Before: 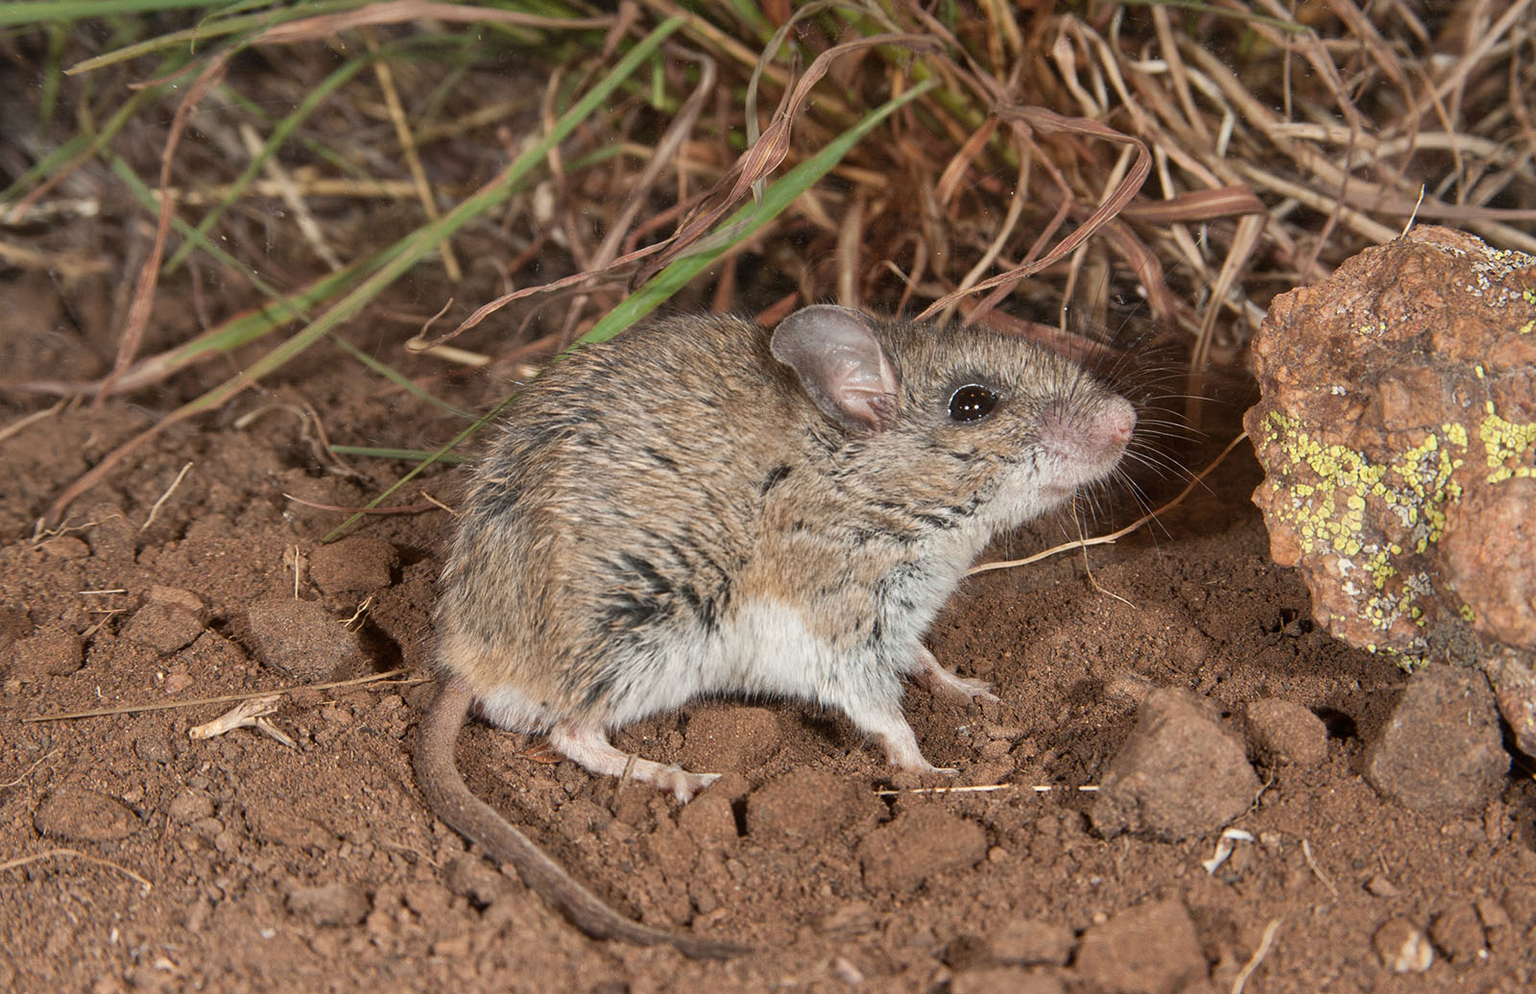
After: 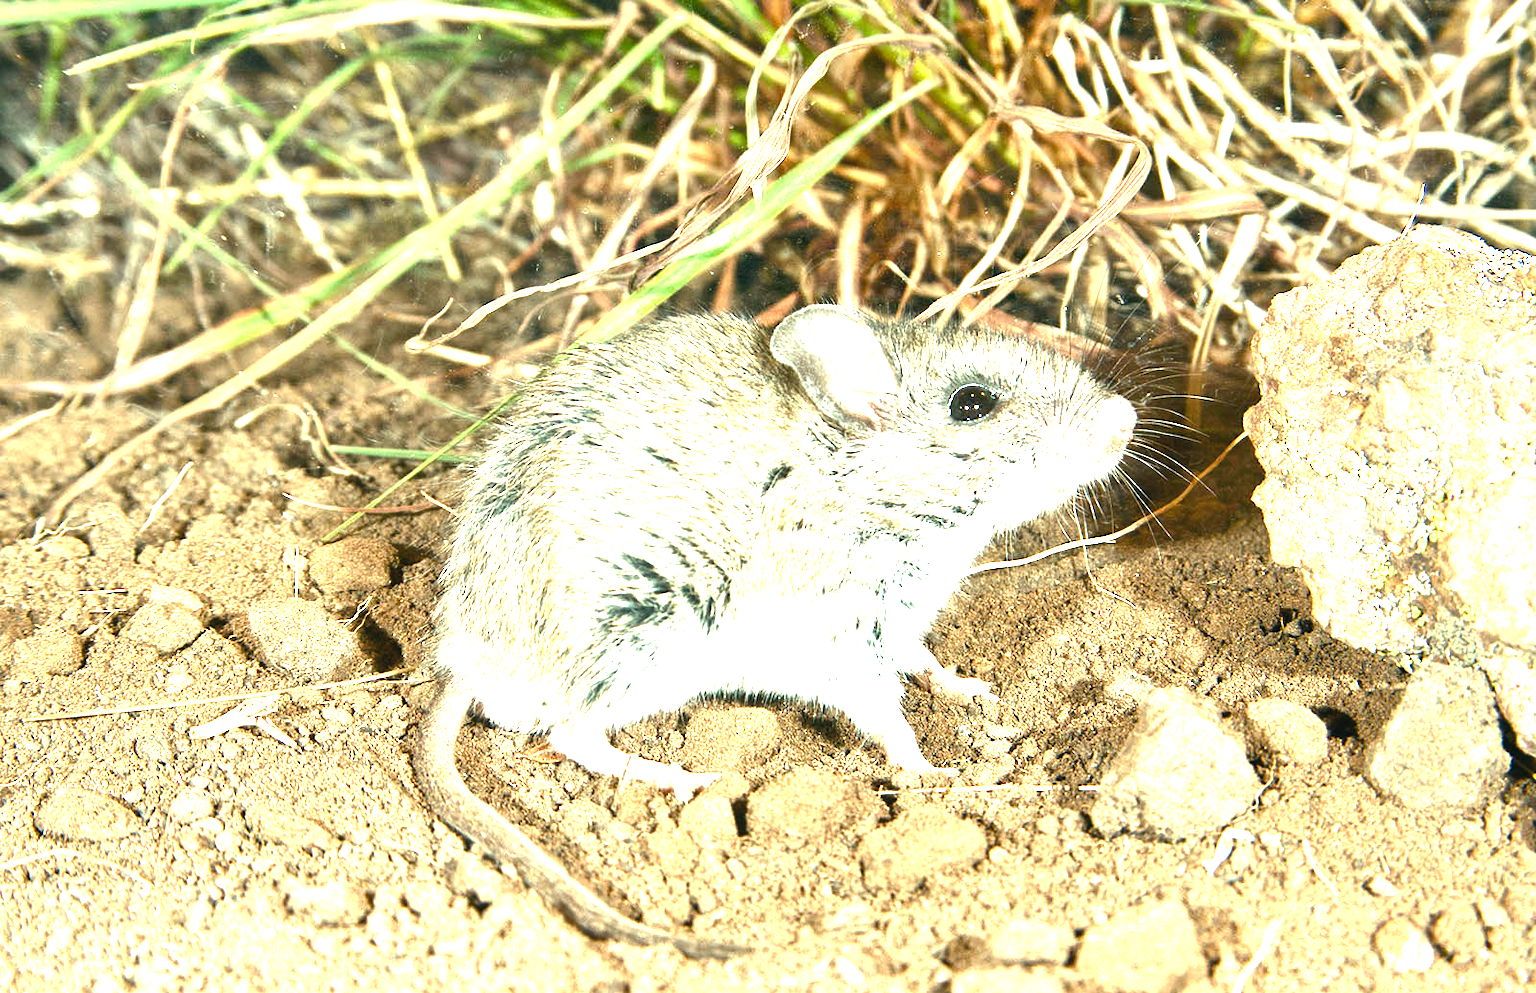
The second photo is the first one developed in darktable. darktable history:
exposure: exposure 2 EV, compensate highlight preservation false
color balance rgb: shadows lift › luminance -7.7%, shadows lift › chroma 2.13%, shadows lift › hue 165.27°, power › luminance -7.77%, power › chroma 1.1%, power › hue 215.88°, highlights gain › luminance 15.15%, highlights gain › chroma 7%, highlights gain › hue 125.57°, global offset › luminance -0.33%, global offset › chroma 0.11%, global offset › hue 165.27°, perceptual saturation grading › global saturation 24.42%, perceptual saturation grading › highlights -24.42%, perceptual saturation grading › mid-tones 24.42%, perceptual saturation grading › shadows 40%, perceptual brilliance grading › global brilliance -5%, perceptual brilliance grading › highlights 24.42%, perceptual brilliance grading › mid-tones 7%, perceptual brilliance grading › shadows -5%
contrast brightness saturation: contrast -0.1, saturation -0.1
